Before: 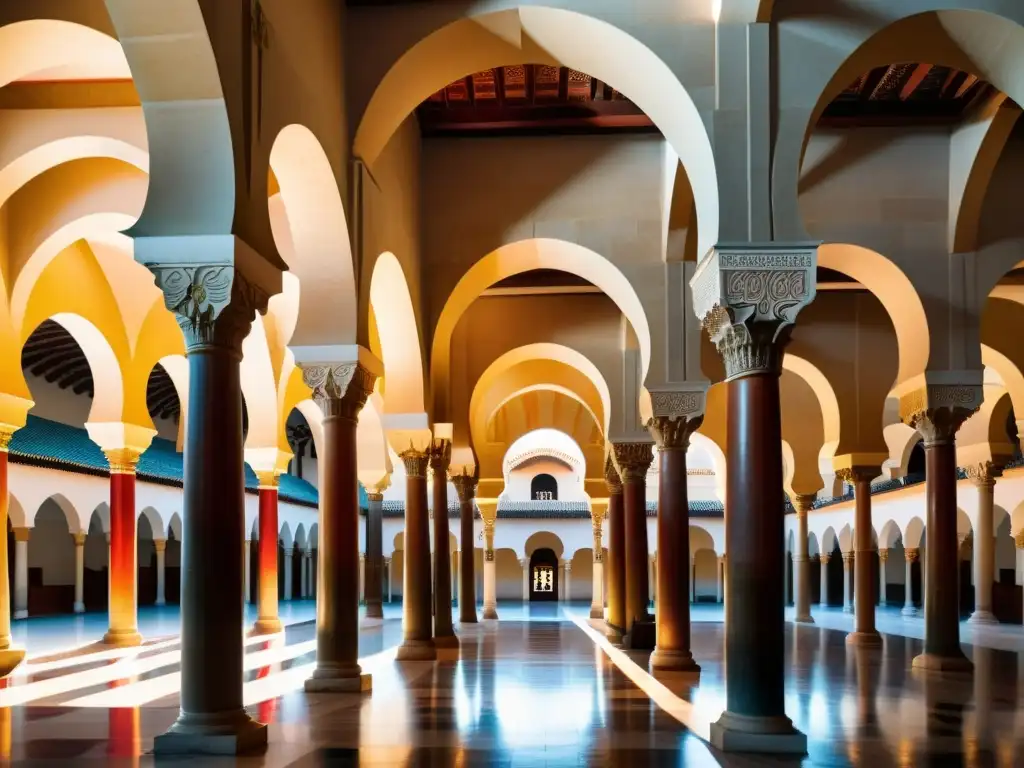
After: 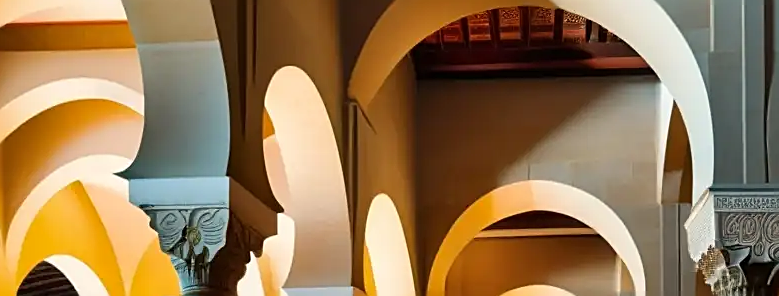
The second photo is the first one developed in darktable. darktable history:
sharpen: on, module defaults
crop: left 0.516%, top 7.638%, right 23.377%, bottom 53.714%
exposure: compensate highlight preservation false
color correction: highlights b* 2.94
